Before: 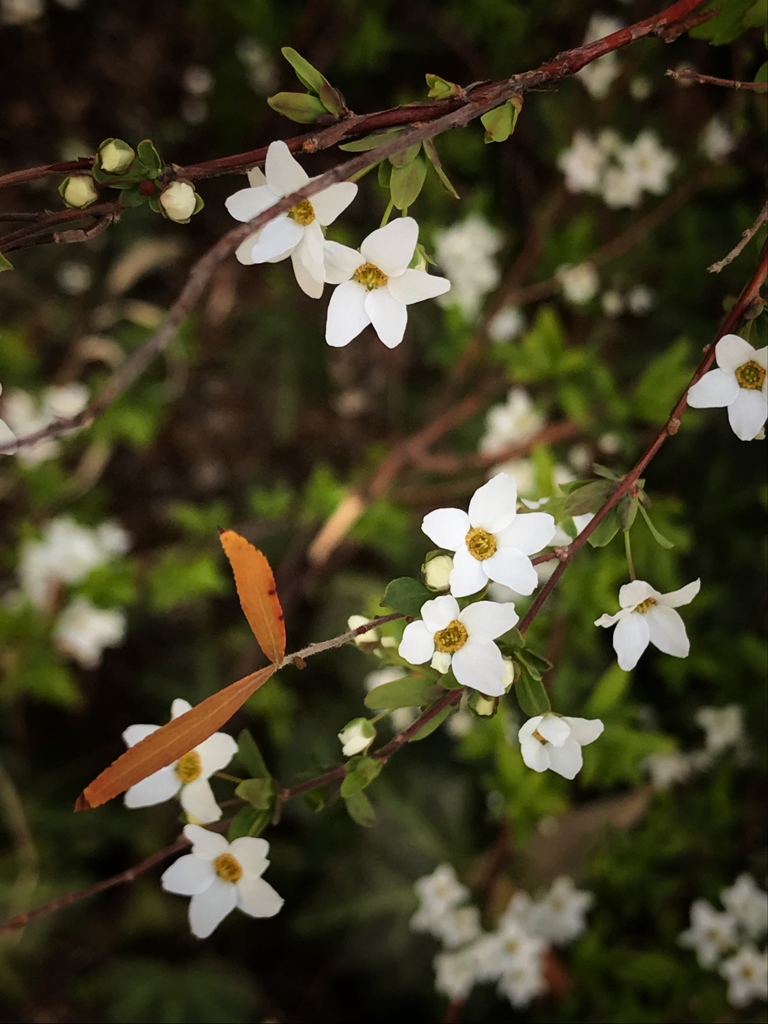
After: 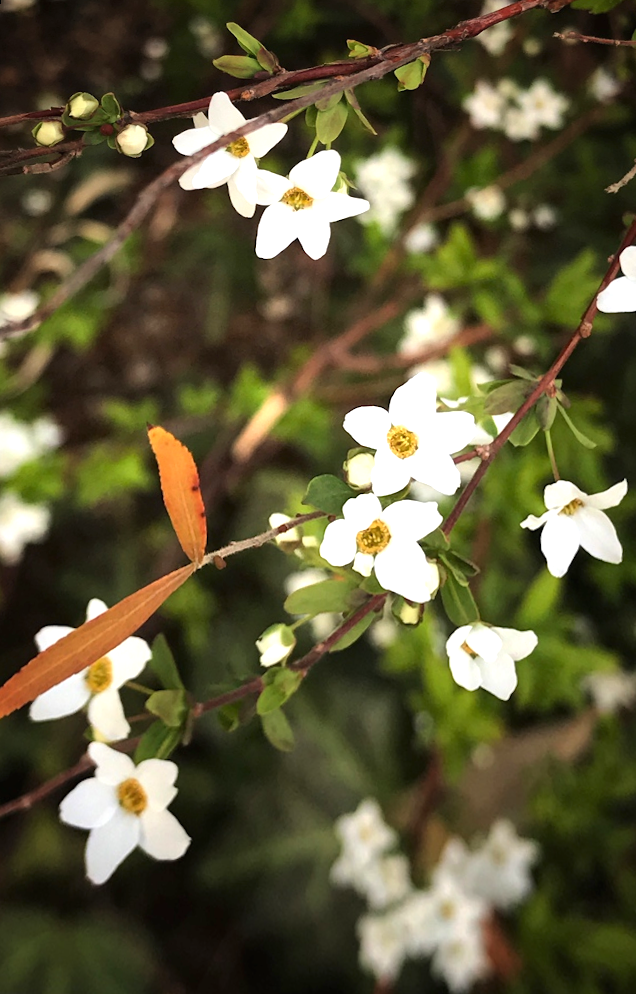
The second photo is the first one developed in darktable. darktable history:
exposure: black level correction -0.001, exposure 0.9 EV, compensate exposure bias true, compensate highlight preservation false
rotate and perspective: rotation 0.72°, lens shift (vertical) -0.352, lens shift (horizontal) -0.051, crop left 0.152, crop right 0.859, crop top 0.019, crop bottom 0.964
